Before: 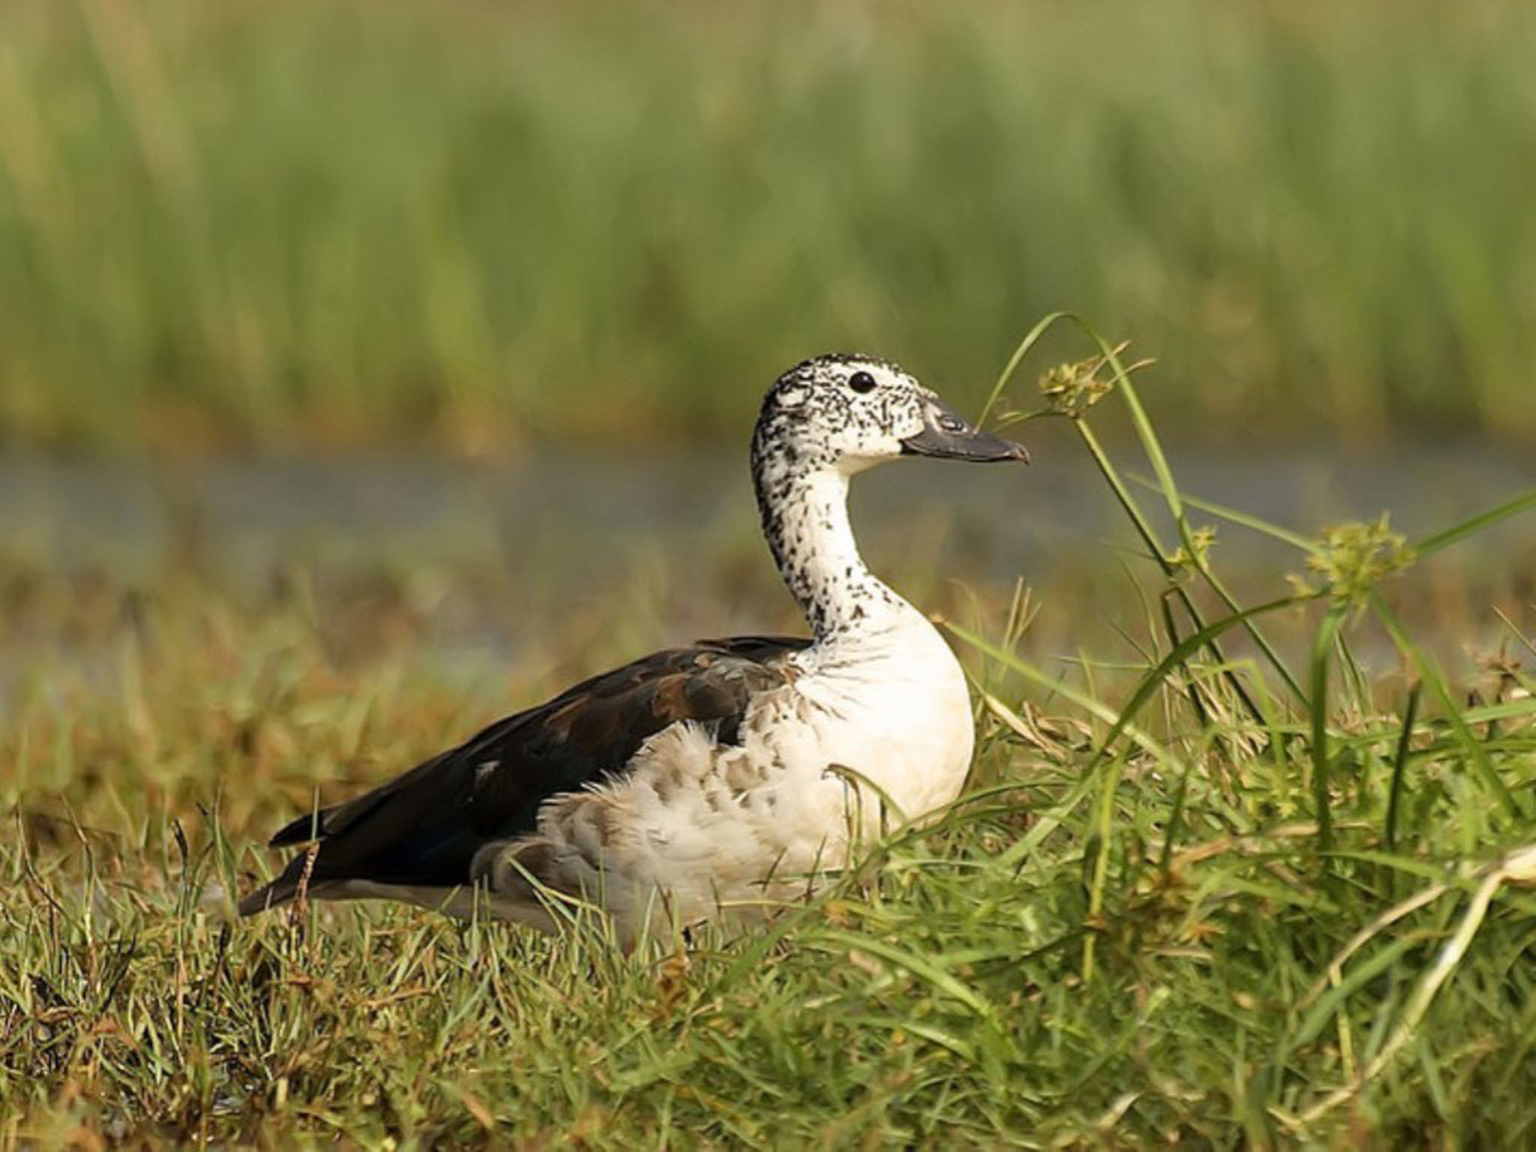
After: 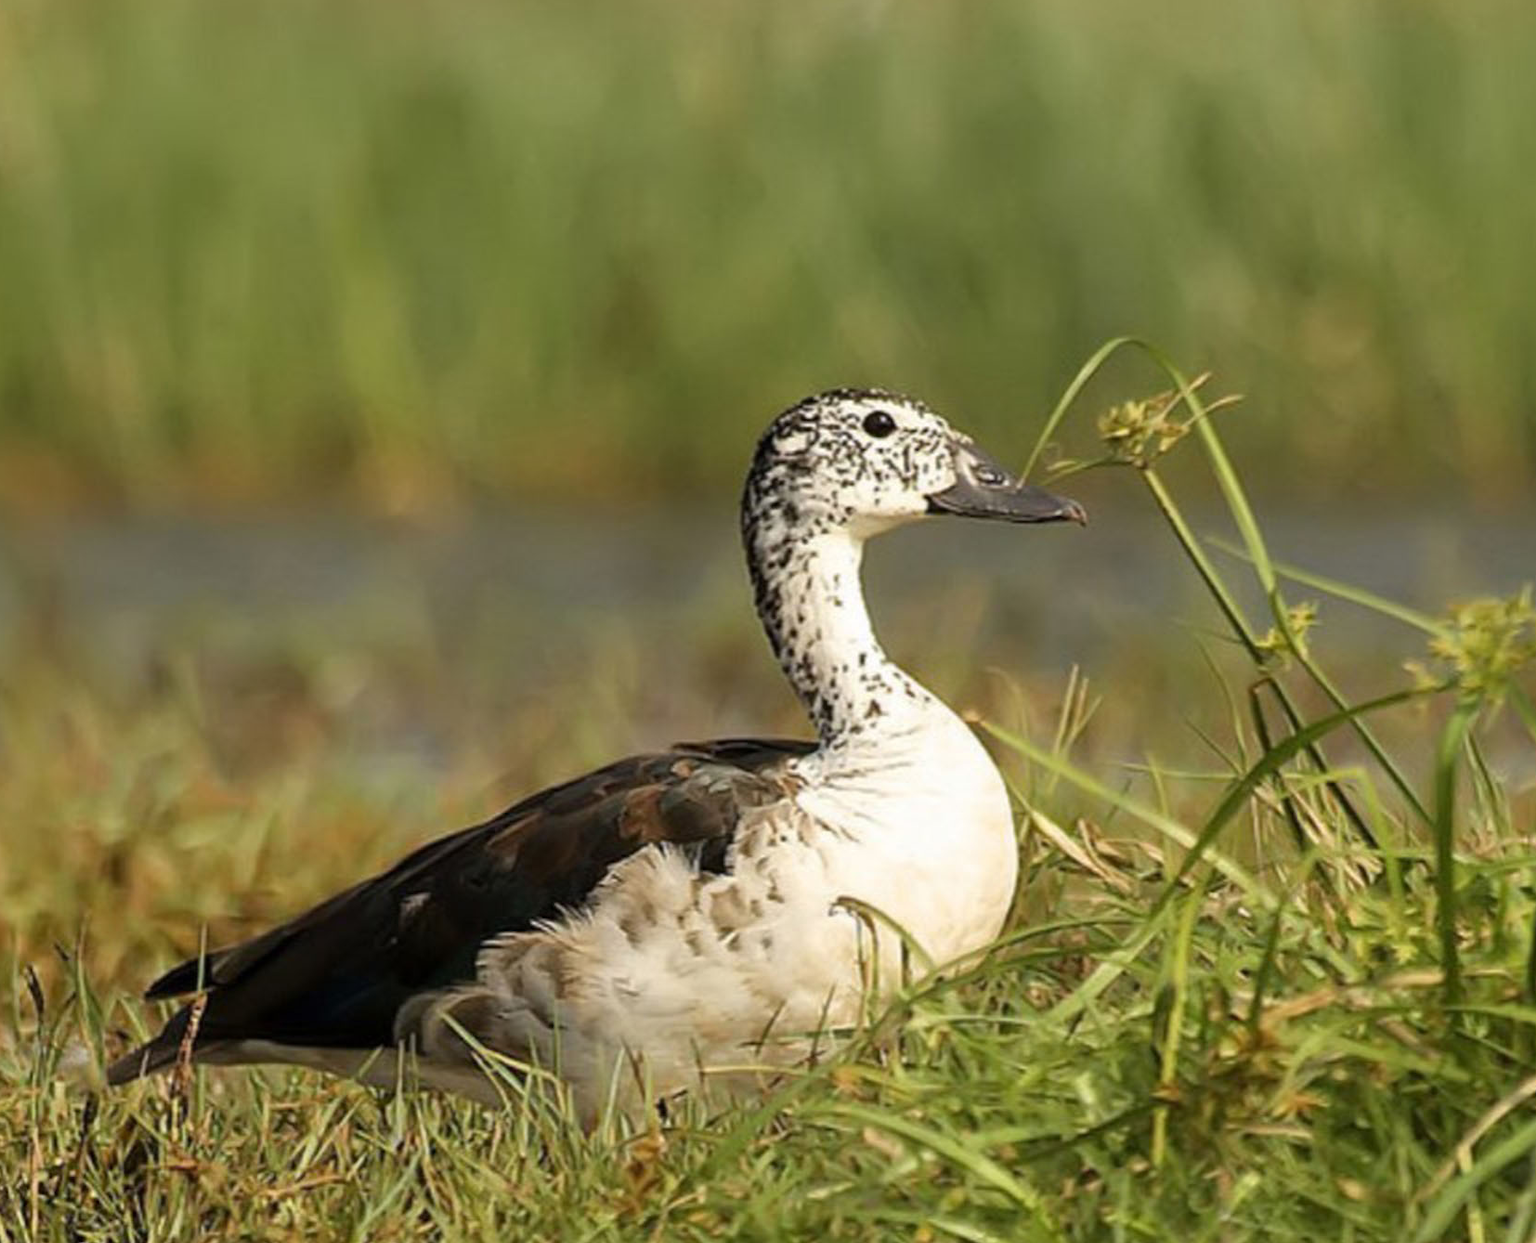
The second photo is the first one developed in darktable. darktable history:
crop: left 9.953%, top 3.507%, right 9.26%, bottom 9.256%
